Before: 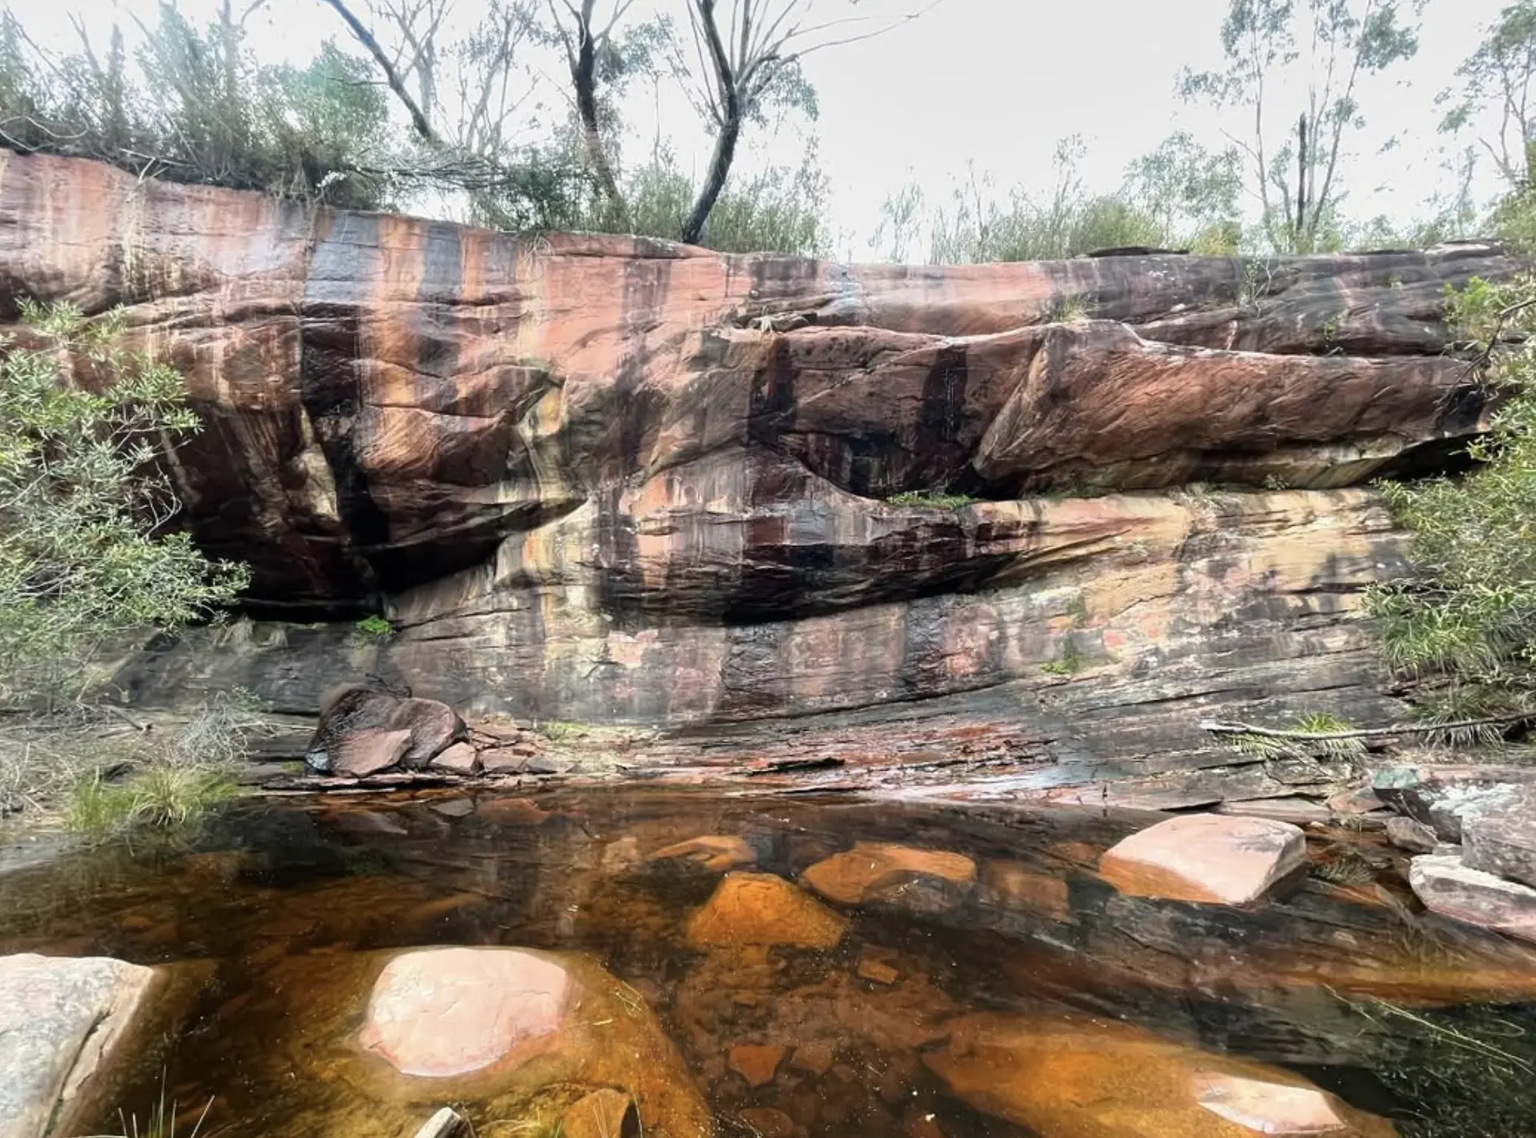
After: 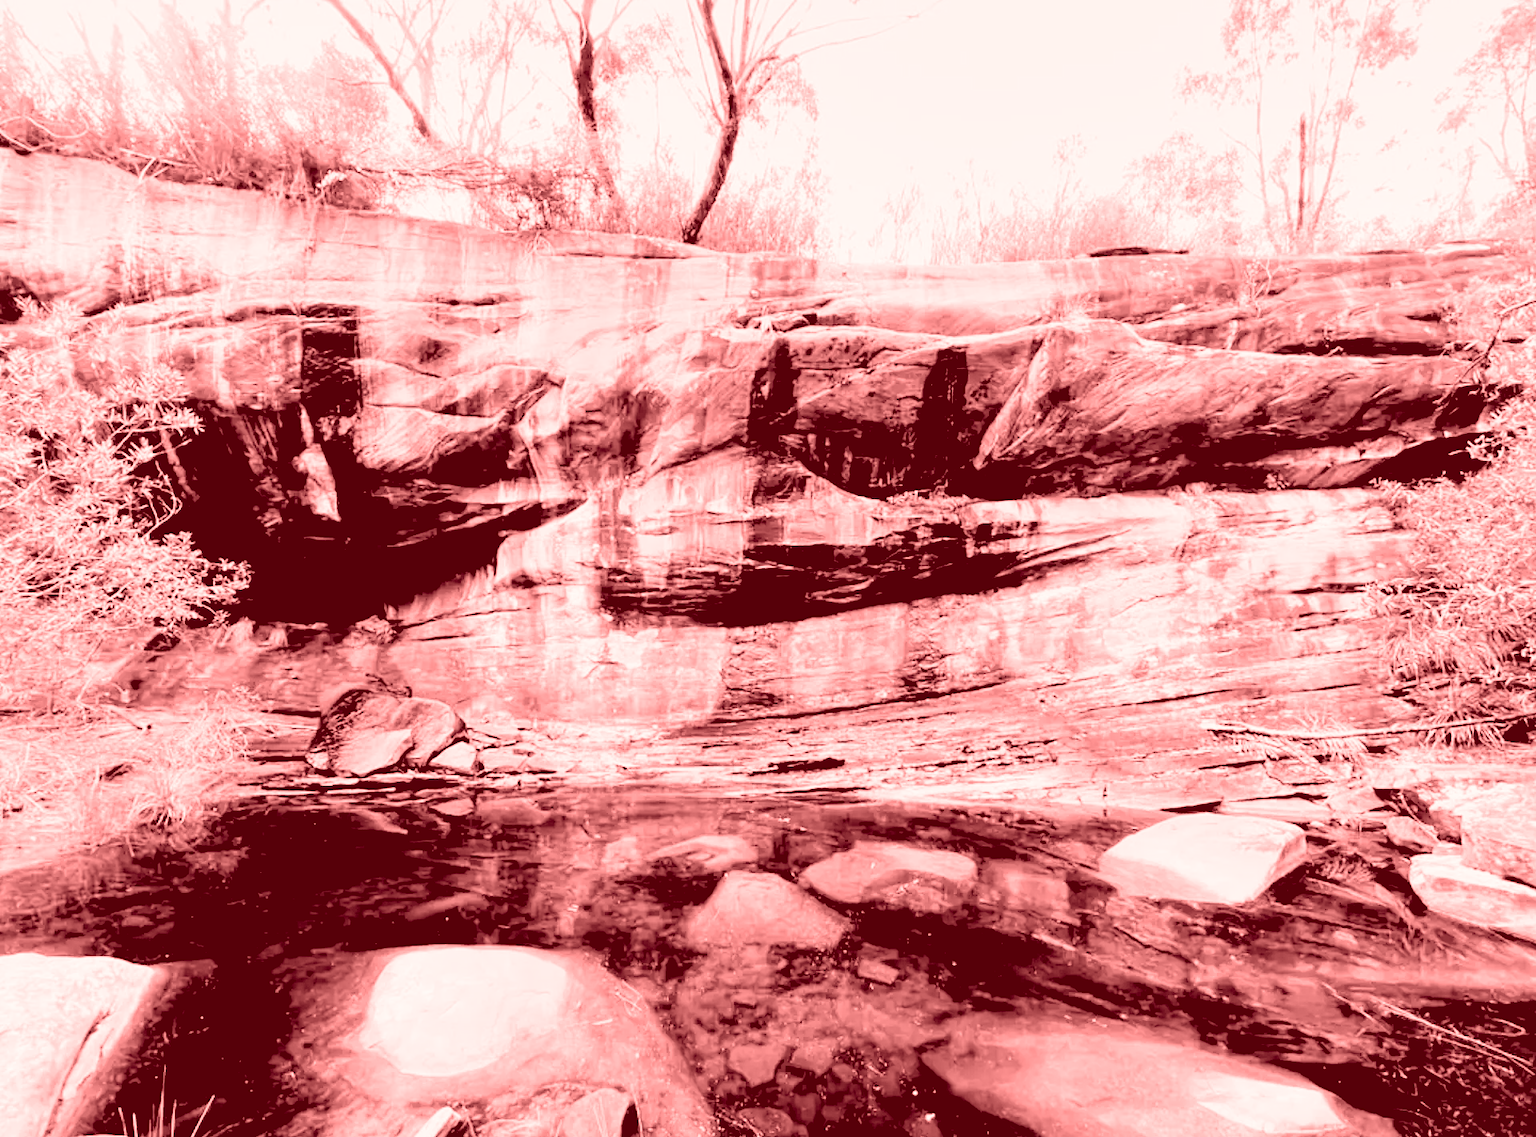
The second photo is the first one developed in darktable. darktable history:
levels: levels [0.072, 0.414, 0.976]
filmic rgb: black relative exposure -5 EV, hardness 2.88, contrast 1.3, highlights saturation mix -30%
colorize: saturation 60%, source mix 100%
